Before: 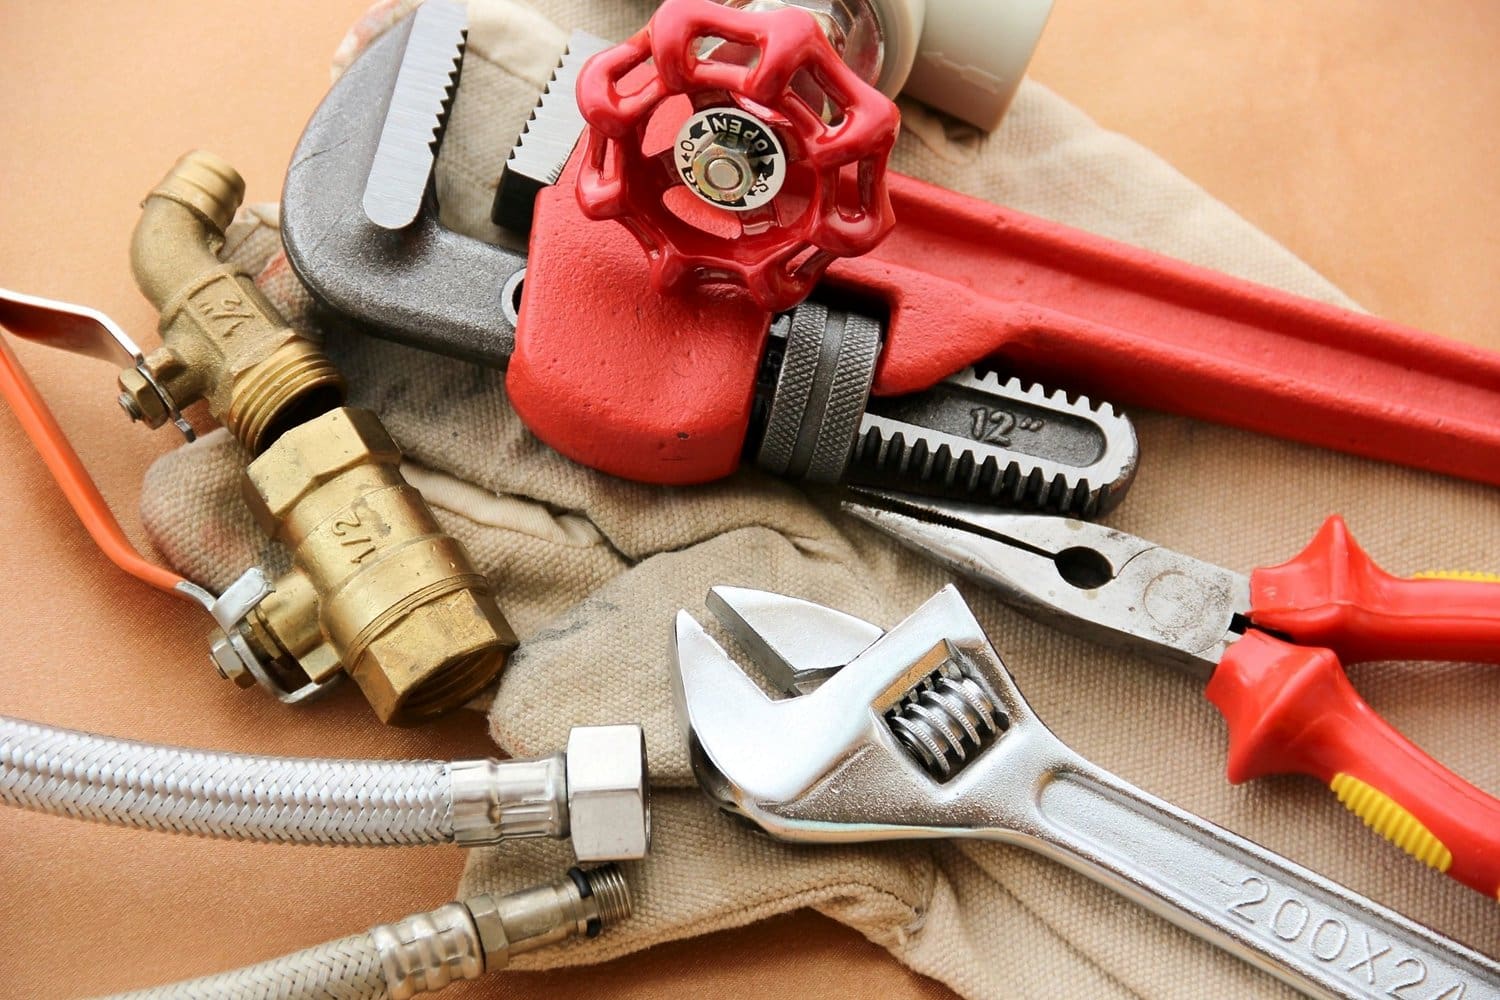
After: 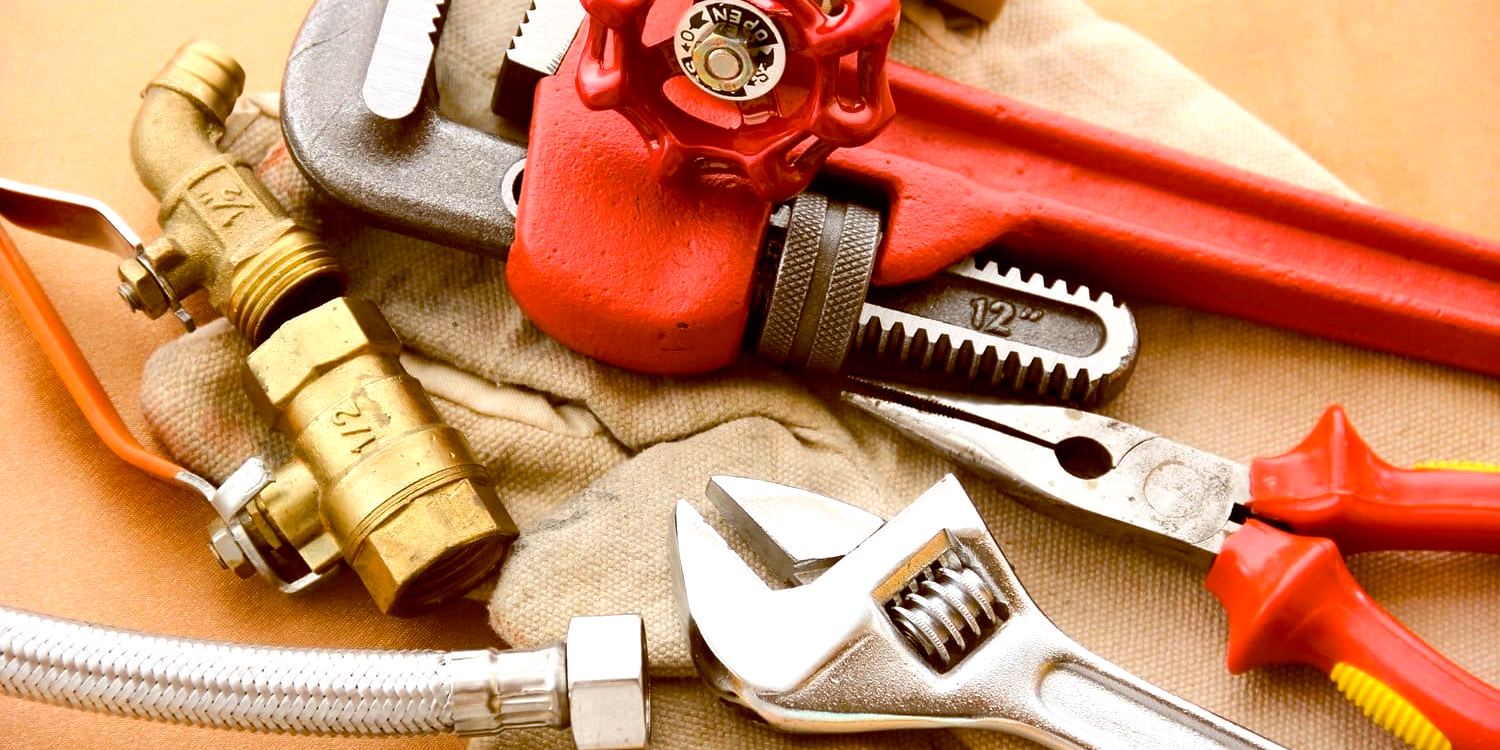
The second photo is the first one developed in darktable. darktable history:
crop: top 11.013%, bottom 13.912%
color balance rgb: global offset › chroma 0.407%, global offset › hue 32.18°, perceptual saturation grading › global saturation 19.895%, perceptual brilliance grading › global brilliance 11.366%, global vibrance -24.305%
